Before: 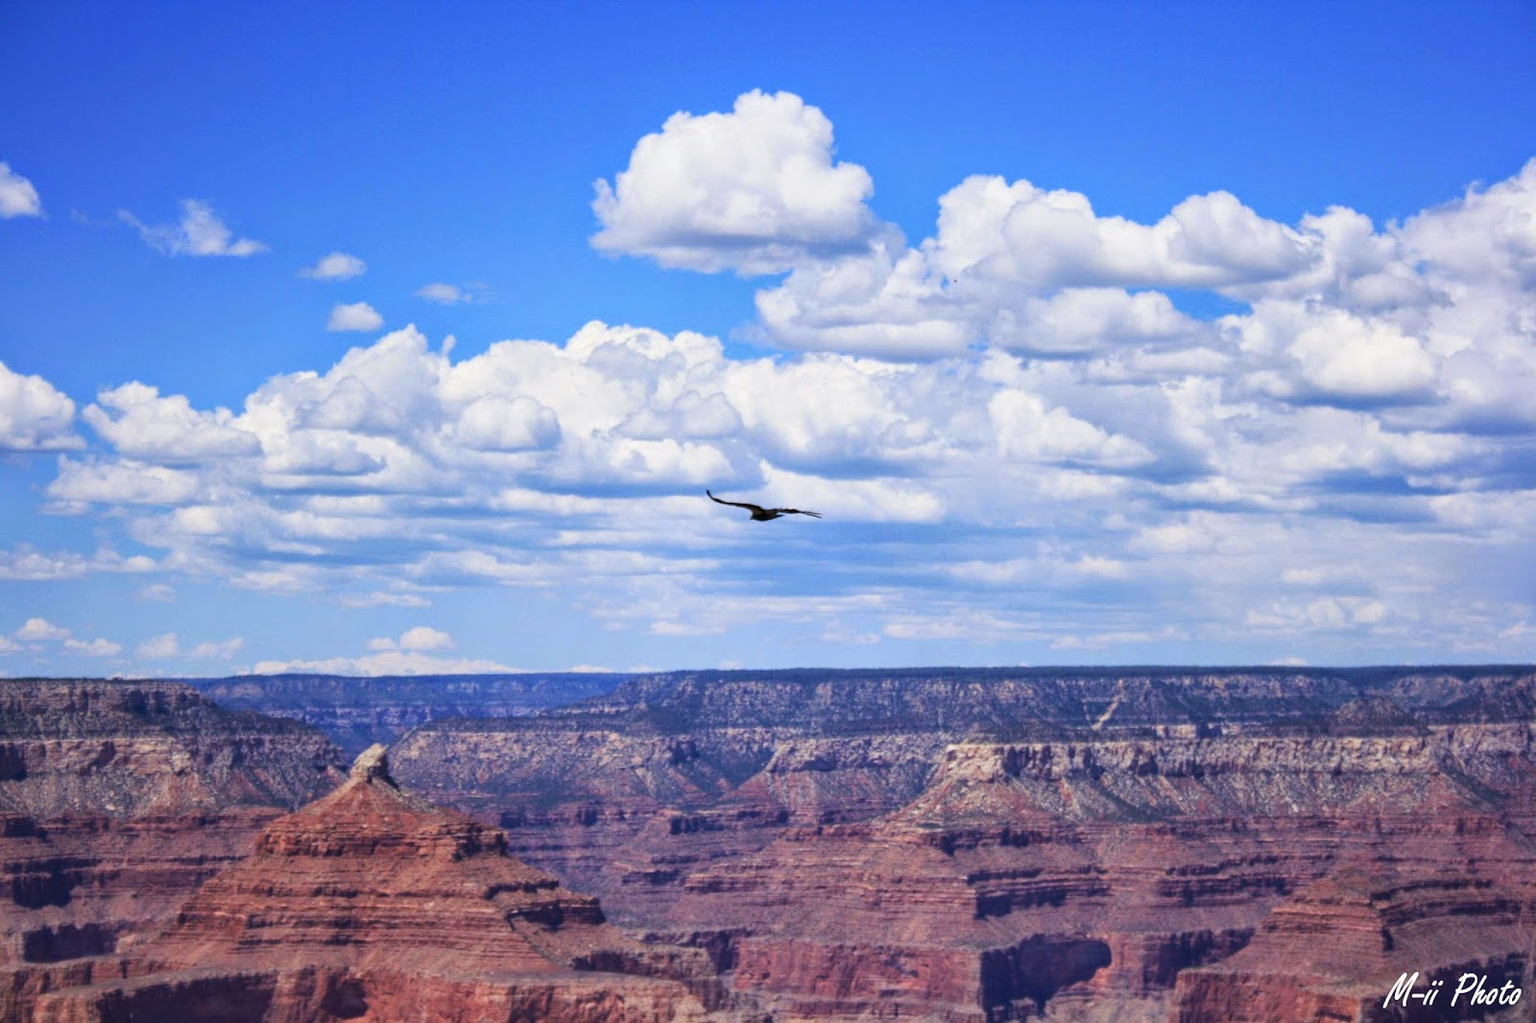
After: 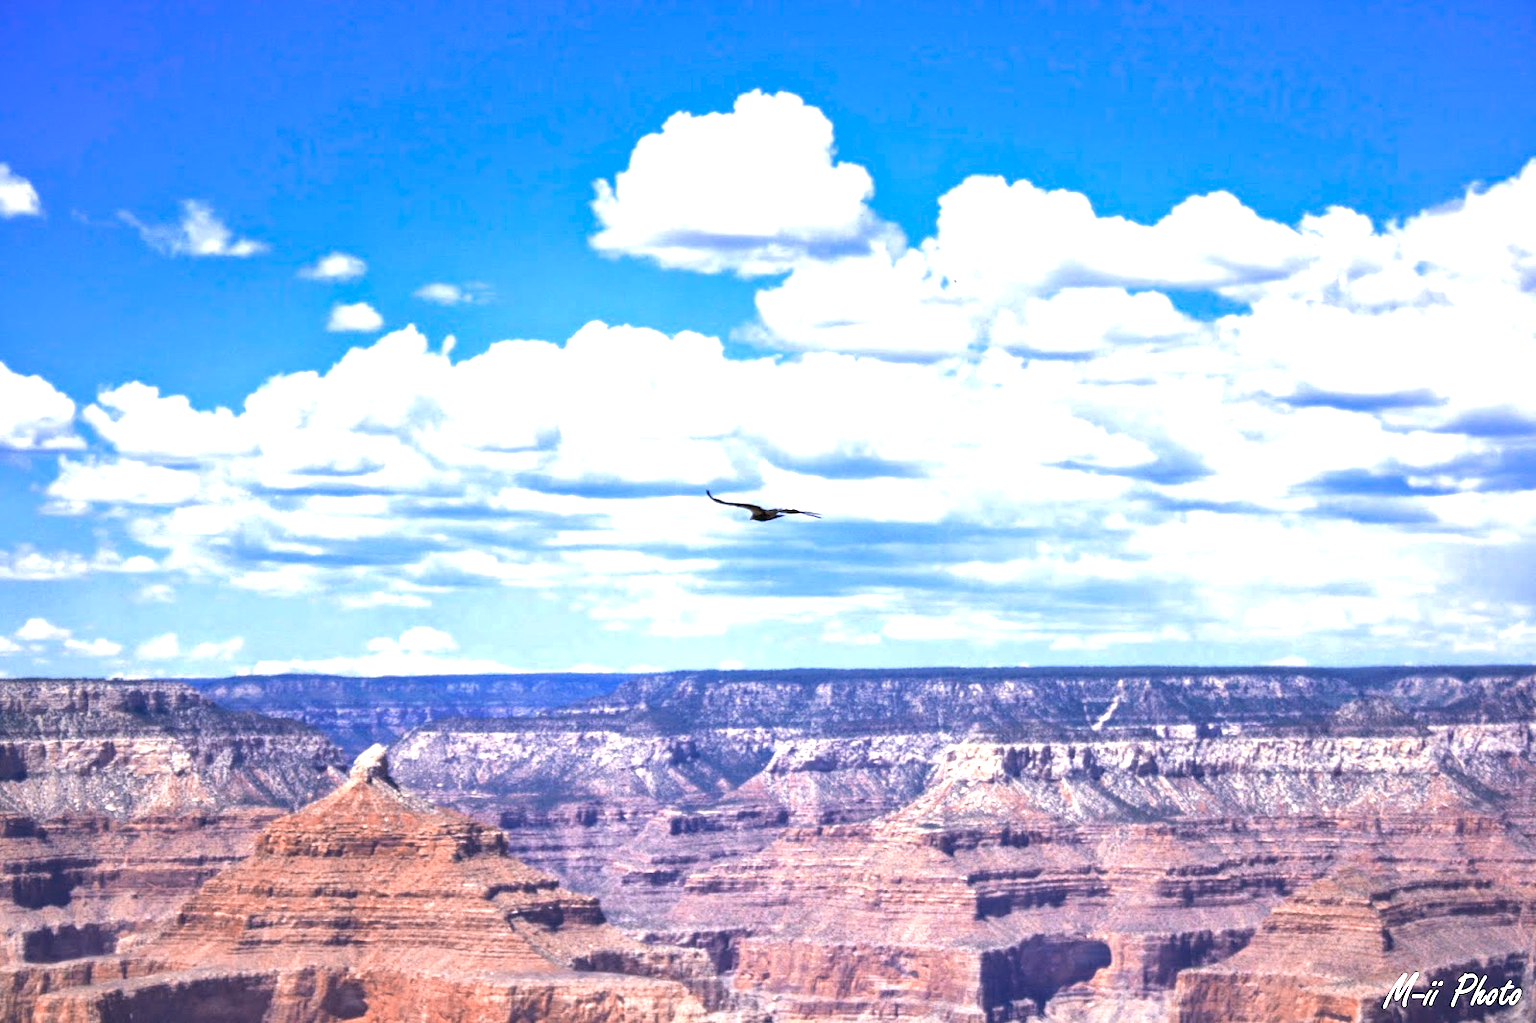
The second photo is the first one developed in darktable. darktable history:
exposure: black level correction 0, exposure 1.741 EV, compensate exposure bias true, compensate highlight preservation false
color zones: curves: ch0 [(0, 0.5) (0.125, 0.4) (0.25, 0.5) (0.375, 0.4) (0.5, 0.4) (0.625, 0.35) (0.75, 0.35) (0.875, 0.5)]; ch1 [(0, 0.35) (0.125, 0.45) (0.25, 0.35) (0.375, 0.35) (0.5, 0.35) (0.625, 0.35) (0.75, 0.45) (0.875, 0.35)]; ch2 [(0, 0.6) (0.125, 0.5) (0.25, 0.5) (0.375, 0.6) (0.5, 0.6) (0.625, 0.5) (0.75, 0.5) (0.875, 0.5)]
